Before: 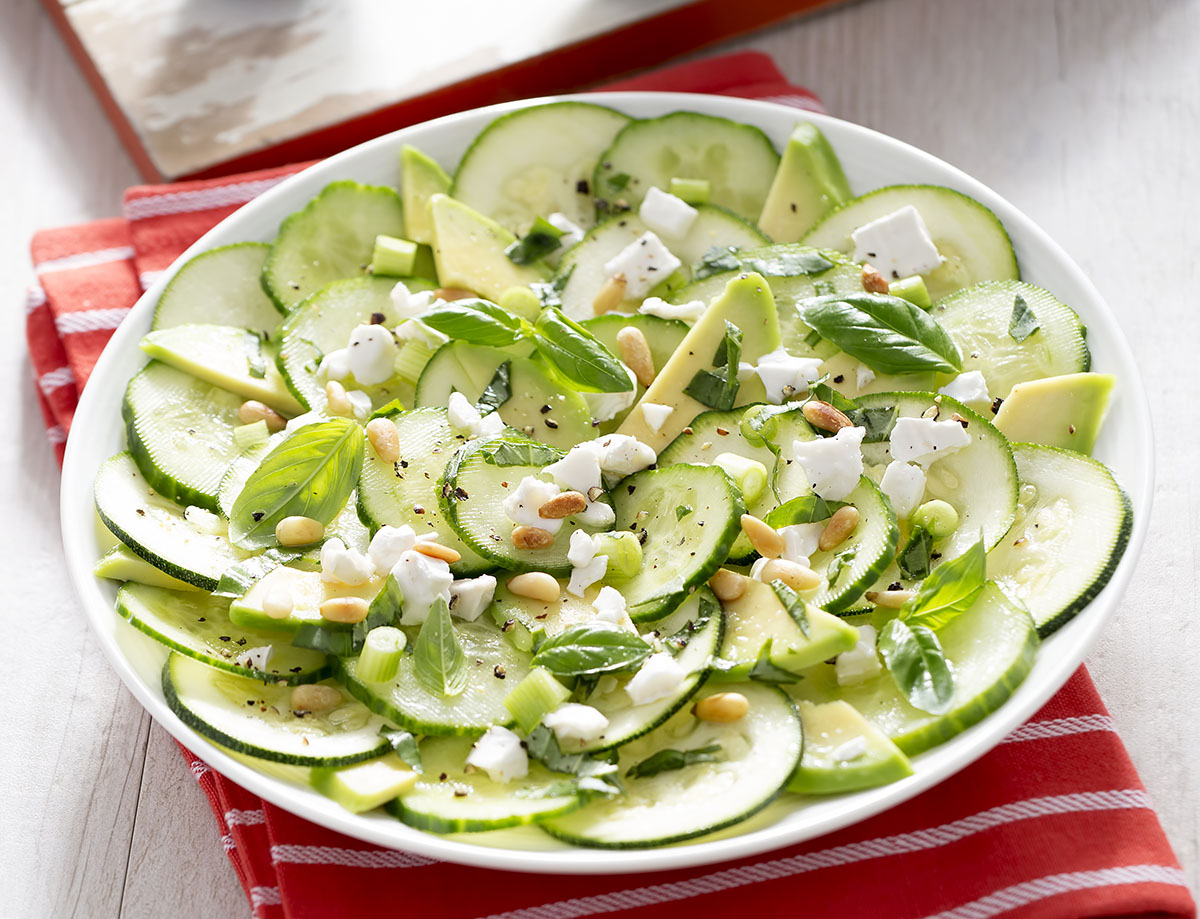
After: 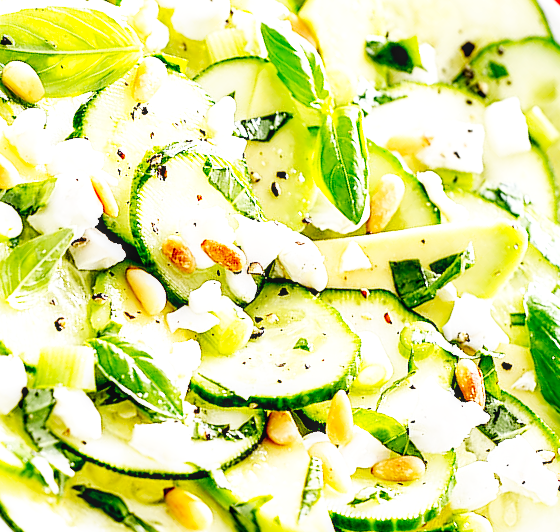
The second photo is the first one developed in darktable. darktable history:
exposure: black level correction 0.025, exposure 0.18 EV, compensate exposure bias true, compensate highlight preservation false
contrast brightness saturation: saturation -0.084
crop and rotate: angle -46.21°, top 16.274%, right 0.802%, bottom 11.654%
base curve: curves: ch0 [(0, 0) (0.007, 0.004) (0.027, 0.03) (0.046, 0.07) (0.207, 0.54) (0.442, 0.872) (0.673, 0.972) (1, 1)], exposure shift 0.583, preserve colors none
local contrast: on, module defaults
sharpen: on, module defaults
